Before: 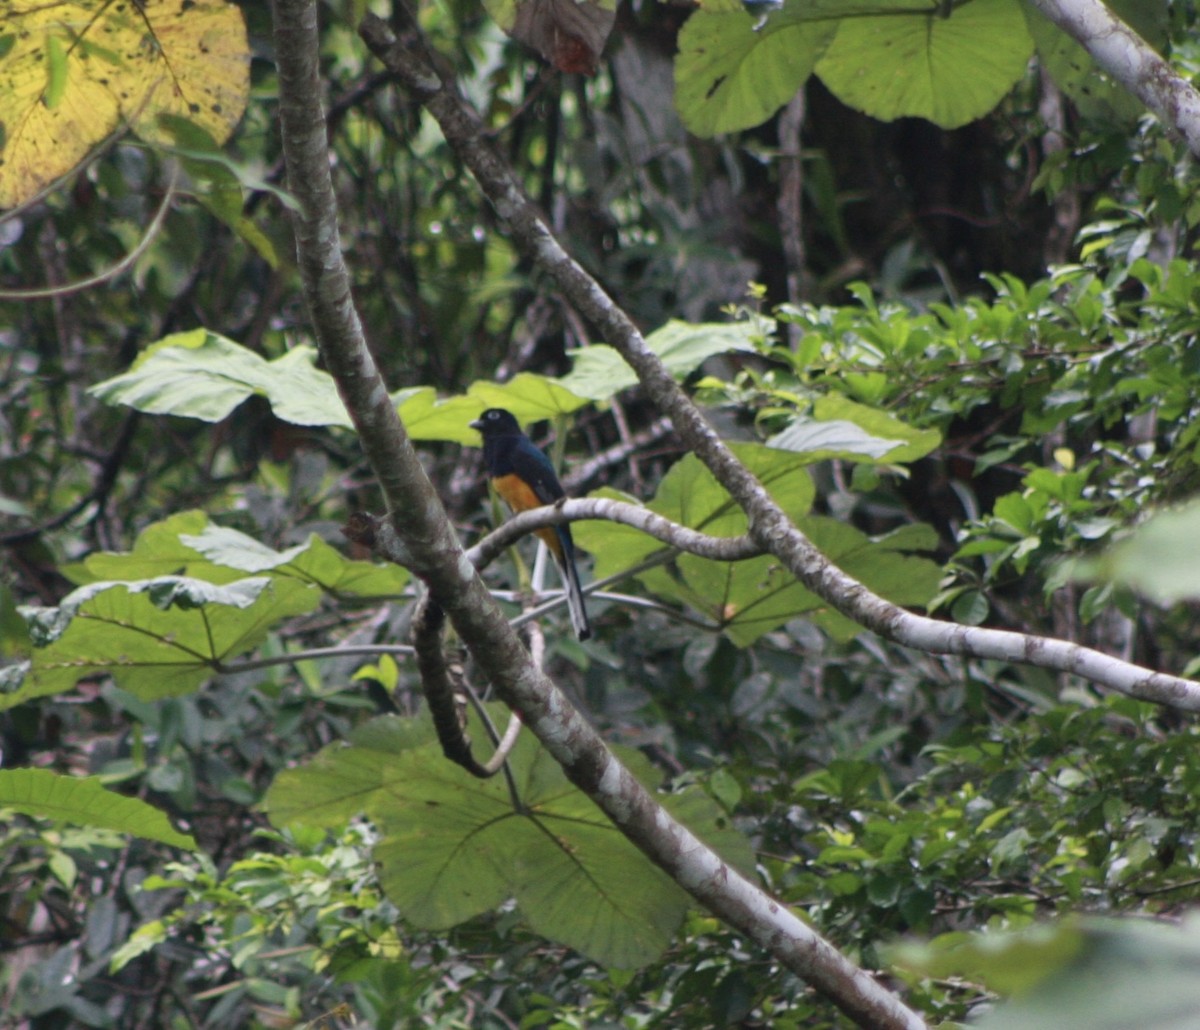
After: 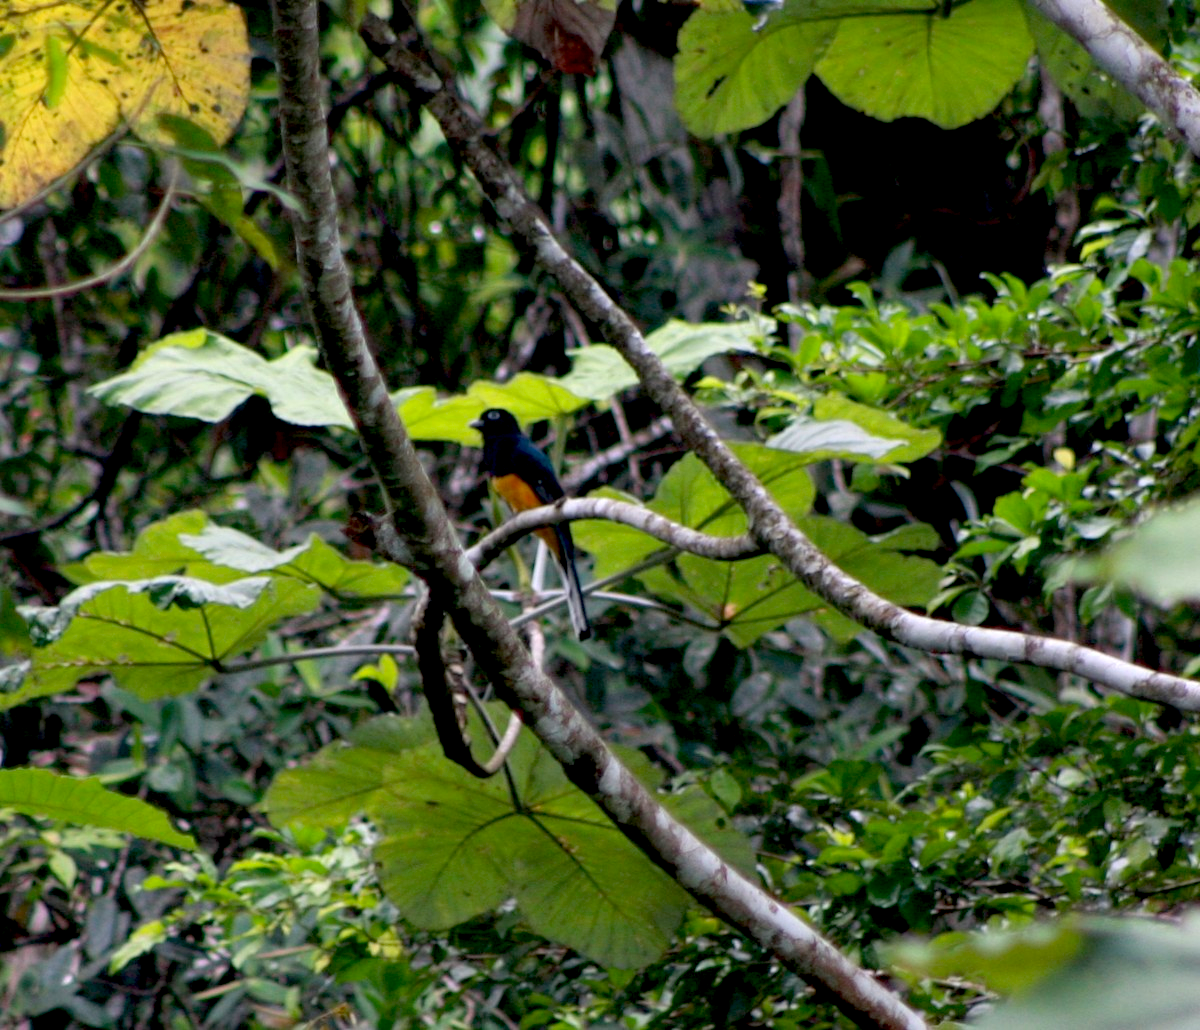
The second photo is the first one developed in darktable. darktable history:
exposure: black level correction 0.027, exposure 0.184 EV, compensate highlight preservation false
